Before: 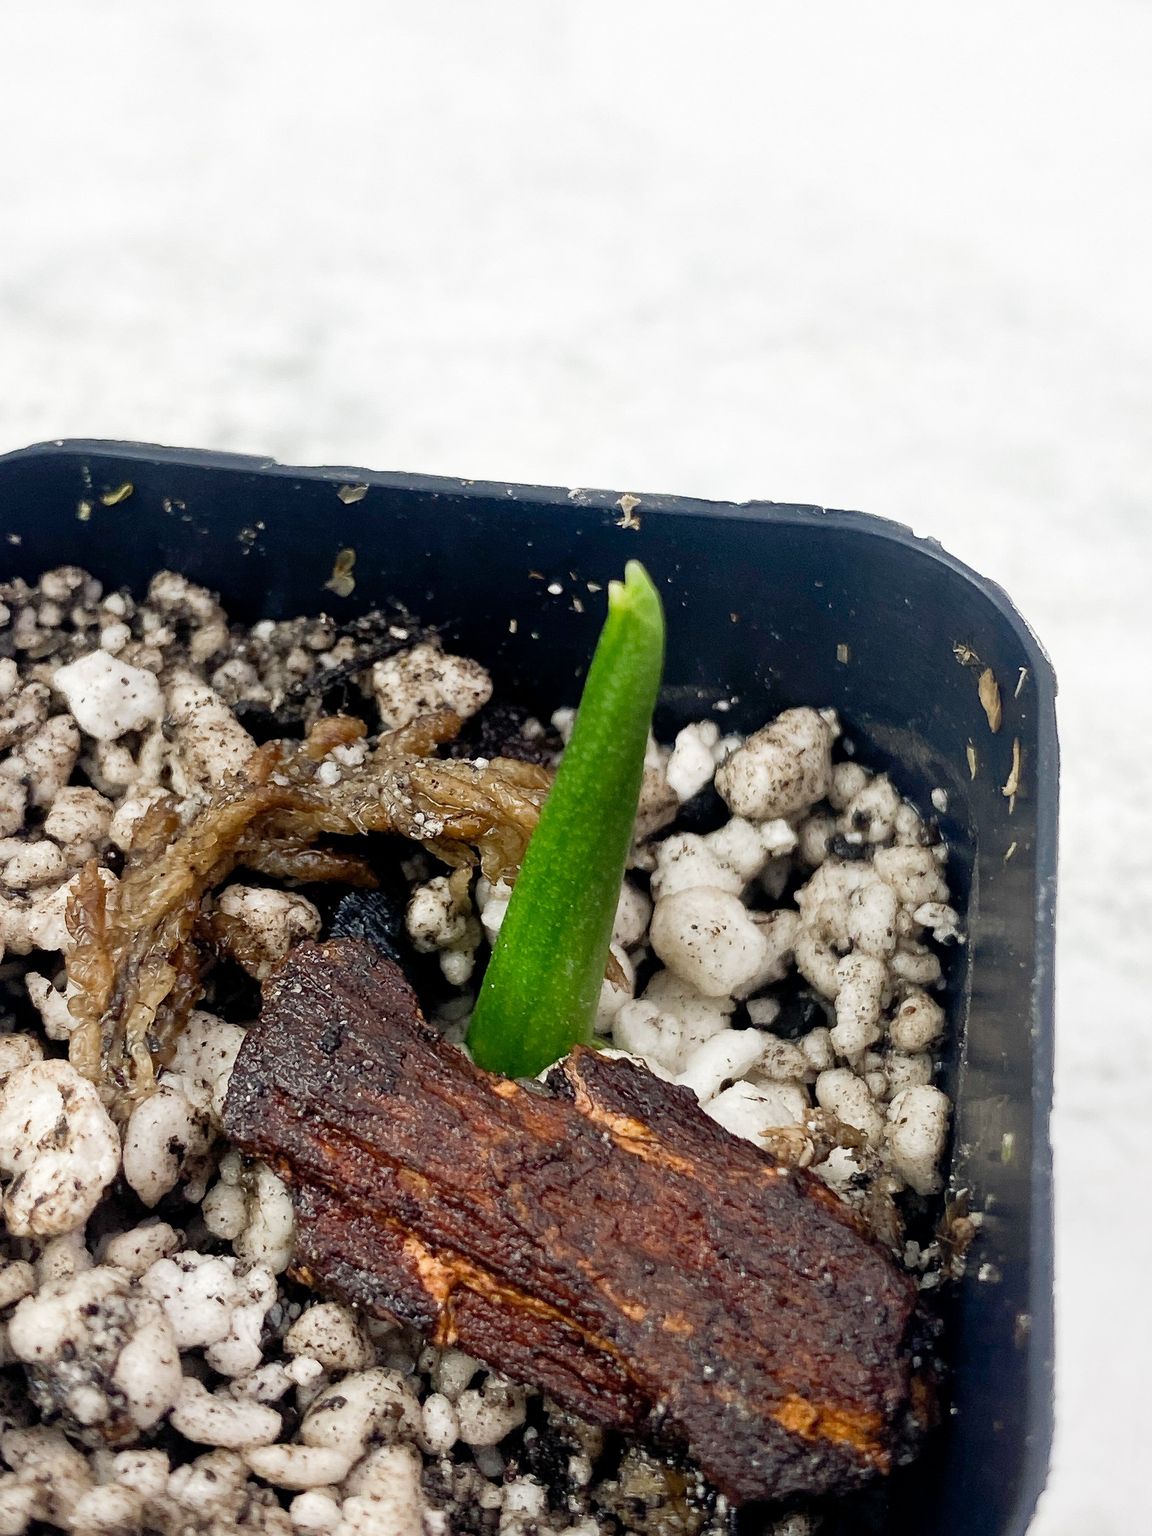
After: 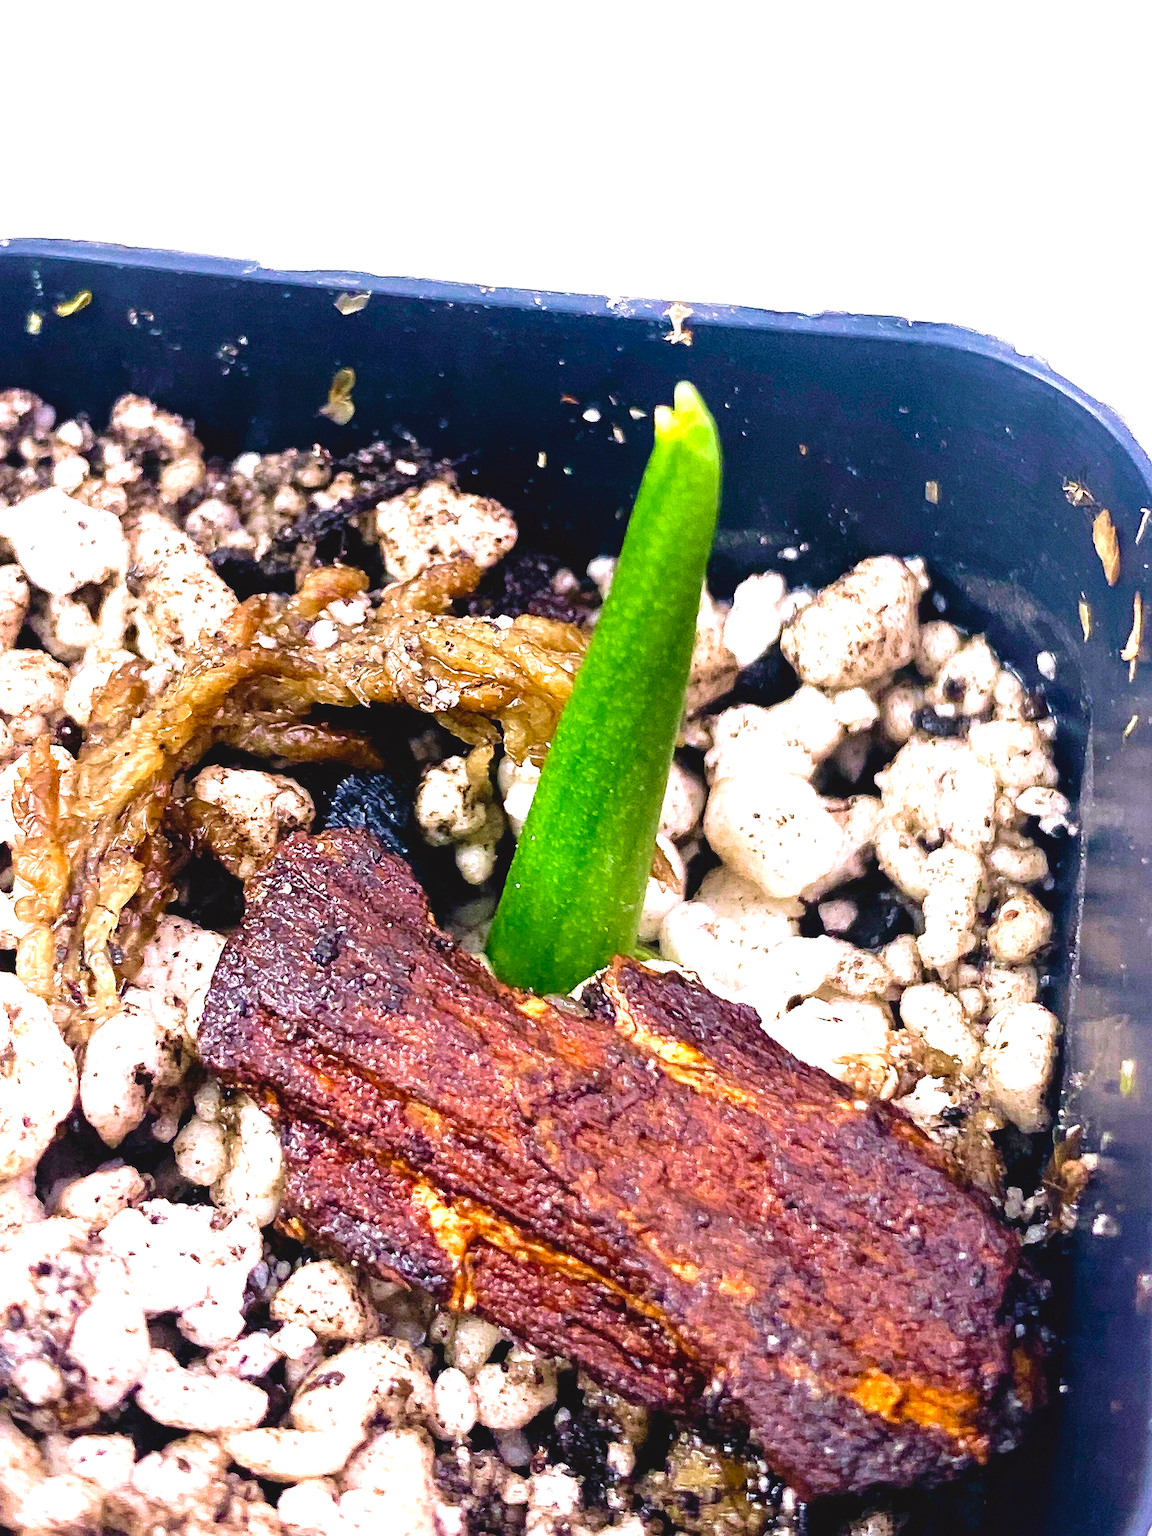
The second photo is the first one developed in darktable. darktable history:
color calibration: x 0.372, y 0.386, temperature 4283.97 K
color correction: highlights a* 12.23, highlights b* 5.41
tone equalizer: -8 EV -0.417 EV, -7 EV -0.389 EV, -6 EV -0.333 EV, -5 EV -0.222 EV, -3 EV 0.222 EV, -2 EV 0.333 EV, -1 EV 0.389 EV, +0 EV 0.417 EV, edges refinement/feathering 500, mask exposure compensation -1.57 EV, preserve details no
velvia: strength 50%
crop and rotate: left 4.842%, top 15.51%, right 10.668%
color balance rgb: perceptual saturation grading › global saturation 25%, global vibrance 20%
contrast brightness saturation: contrast -0.11
exposure: black level correction 0, exposure 1.2 EV, compensate highlight preservation false
